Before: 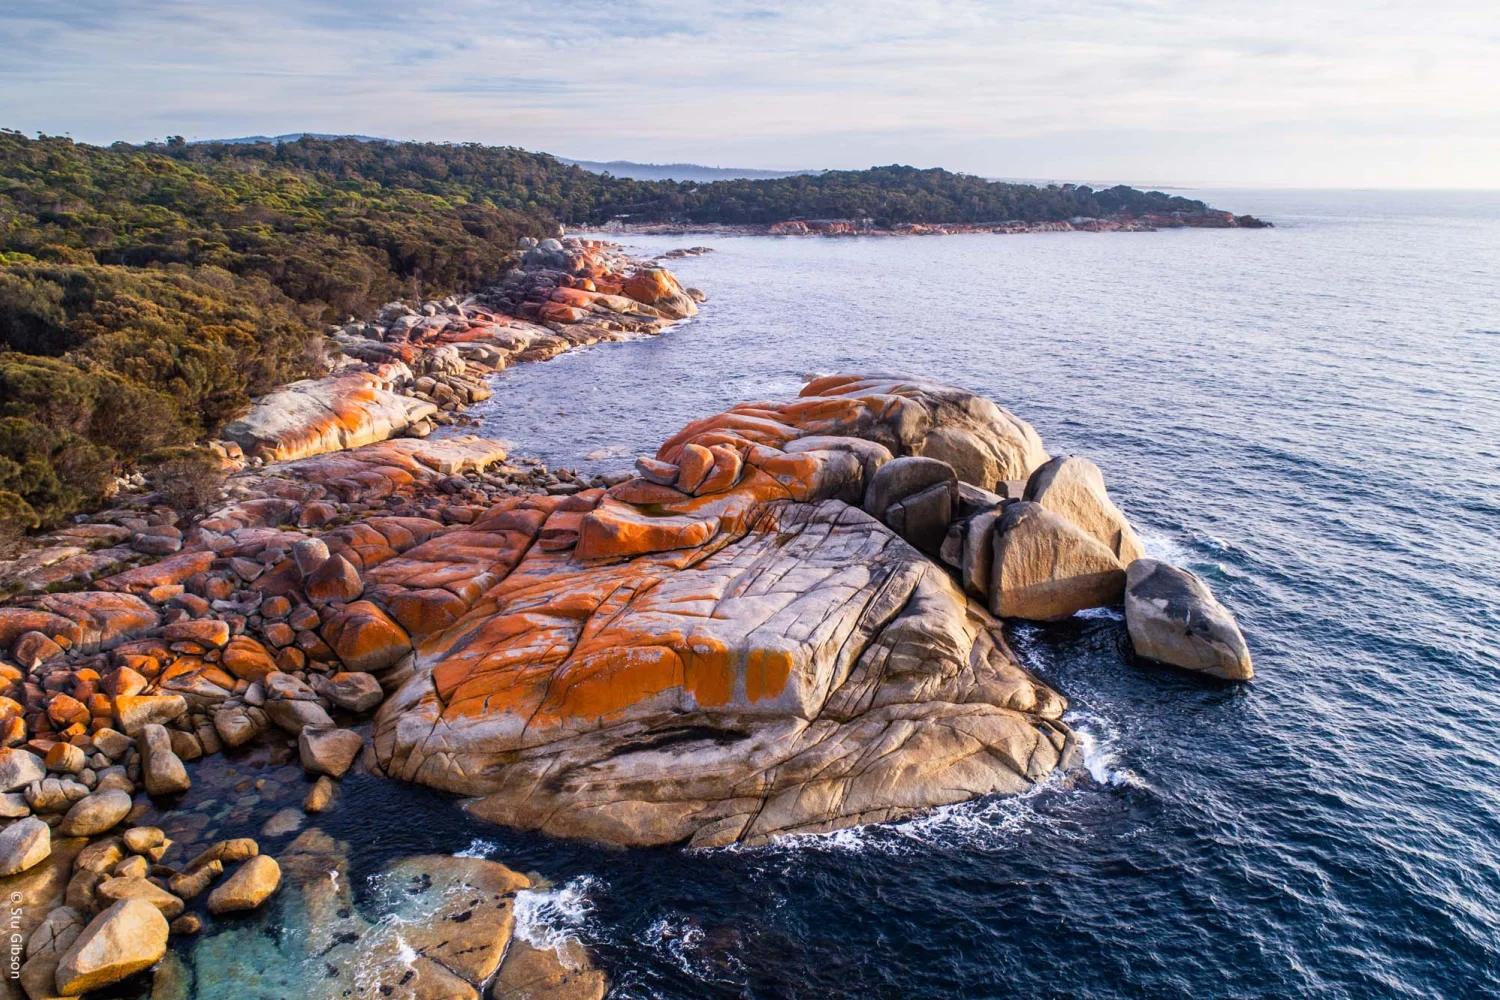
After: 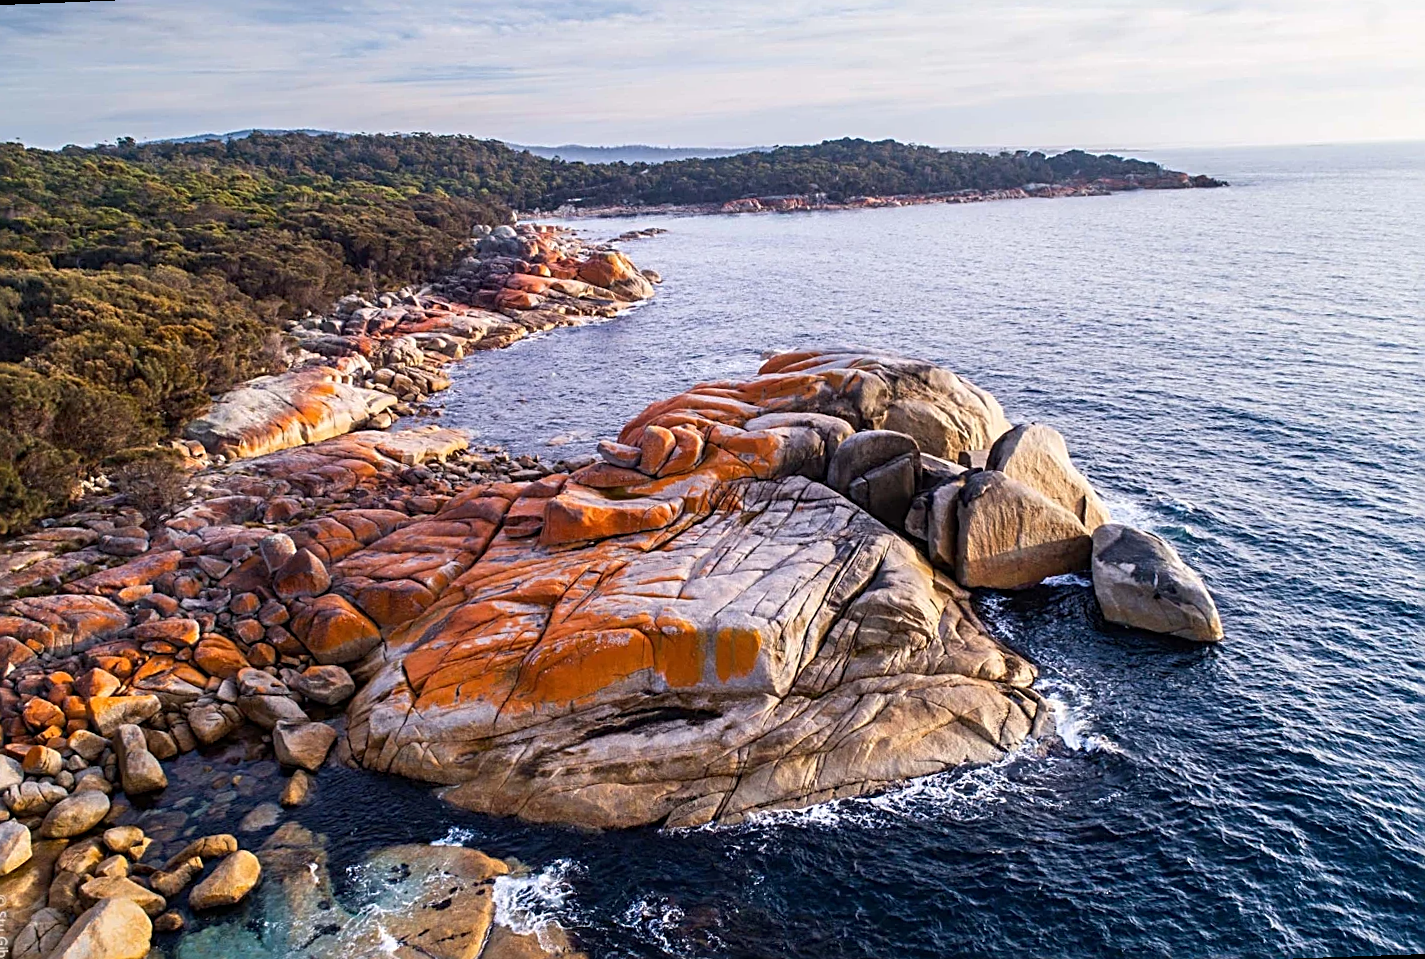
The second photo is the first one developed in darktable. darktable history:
rotate and perspective: rotation -2.12°, lens shift (vertical) 0.009, lens shift (horizontal) -0.008, automatic cropping original format, crop left 0.036, crop right 0.964, crop top 0.05, crop bottom 0.959
sharpen: radius 2.676, amount 0.669
